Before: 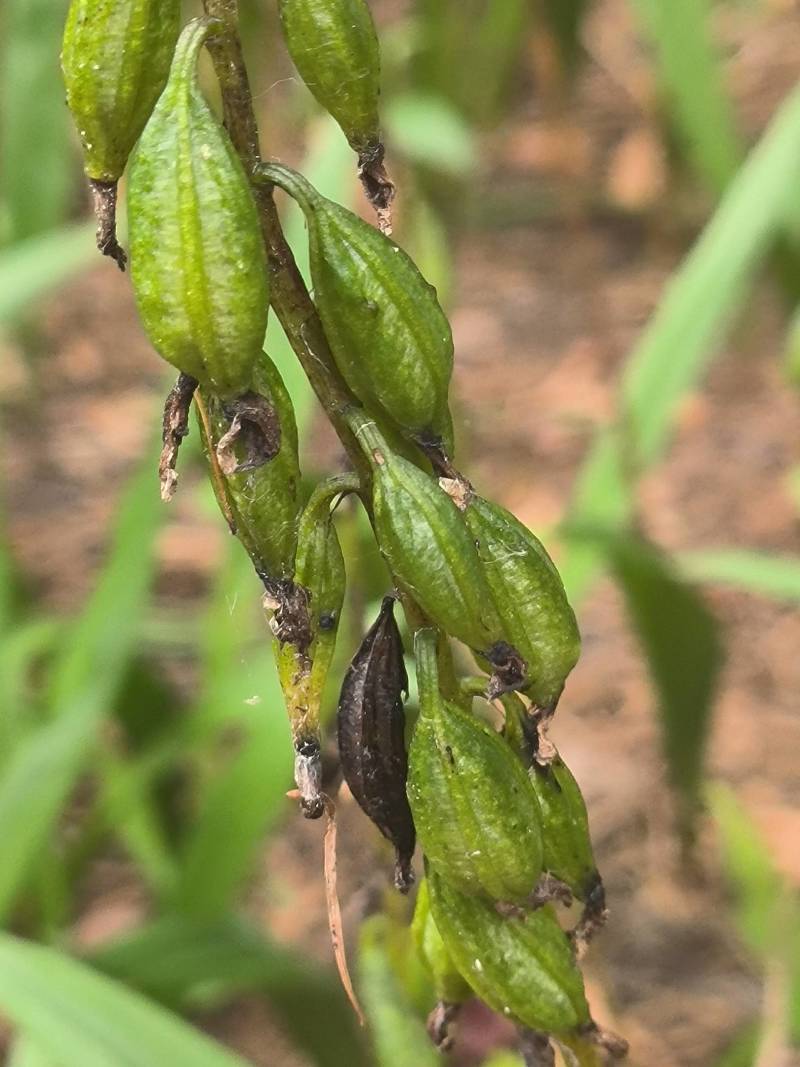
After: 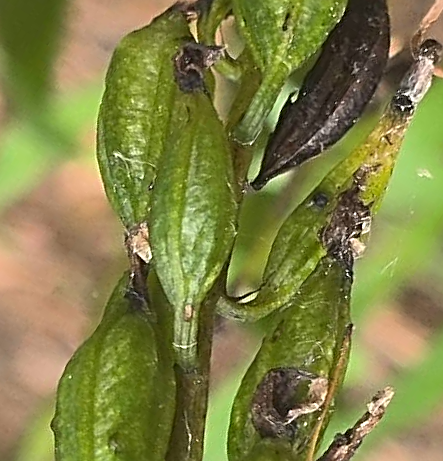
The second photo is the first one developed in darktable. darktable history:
crop and rotate: angle 147.82°, left 9.134%, top 15.626%, right 4.584%, bottom 17.07%
sharpen: radius 2.56, amount 0.648
